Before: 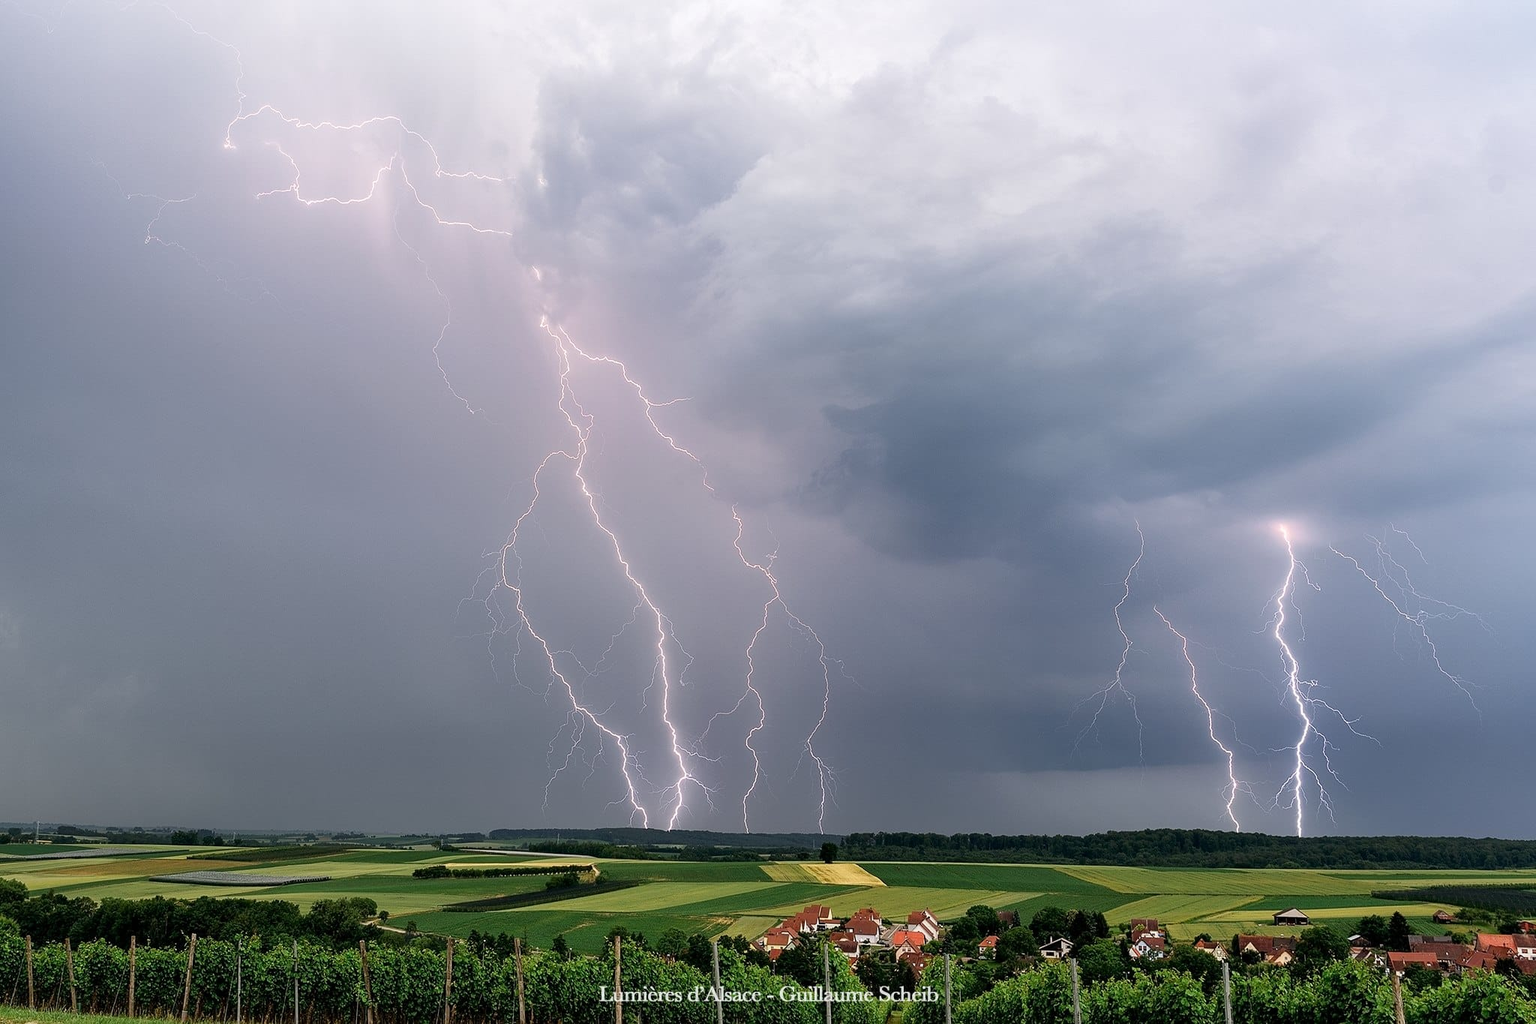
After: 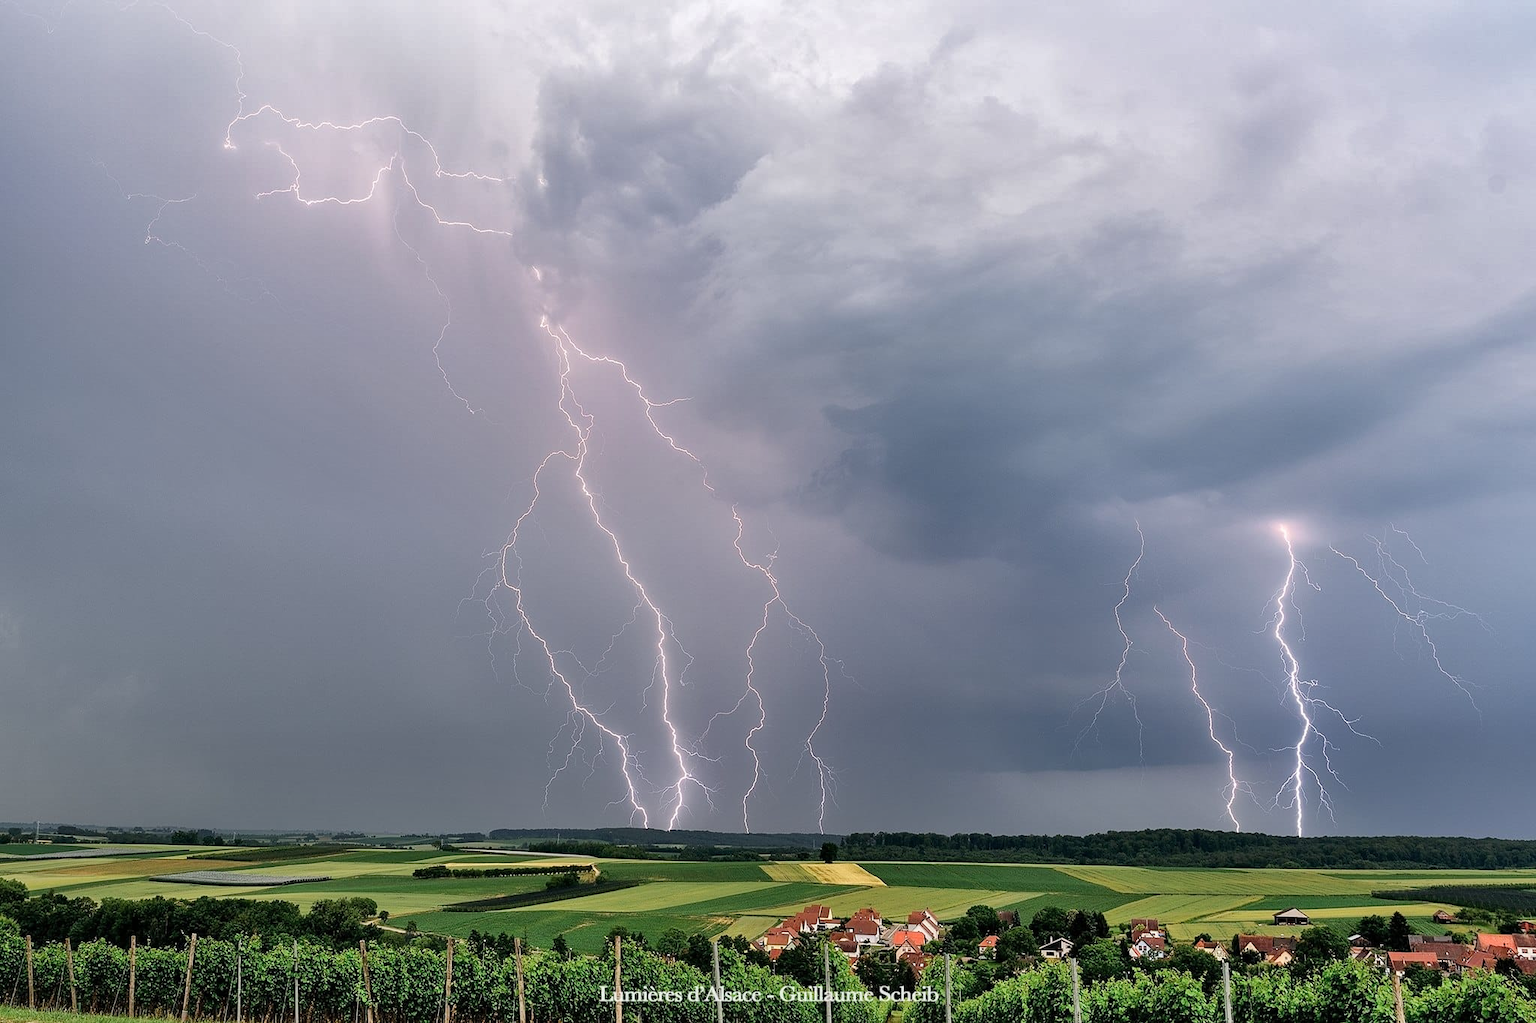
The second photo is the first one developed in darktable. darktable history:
shadows and highlights: shadows 59.83, soften with gaussian
